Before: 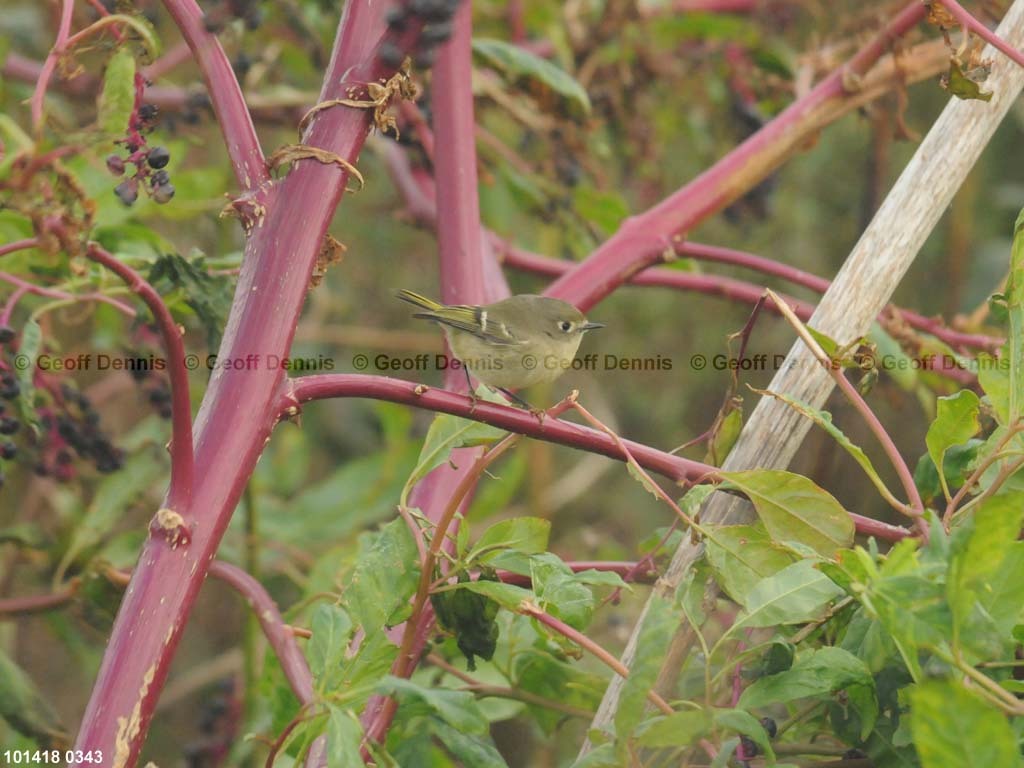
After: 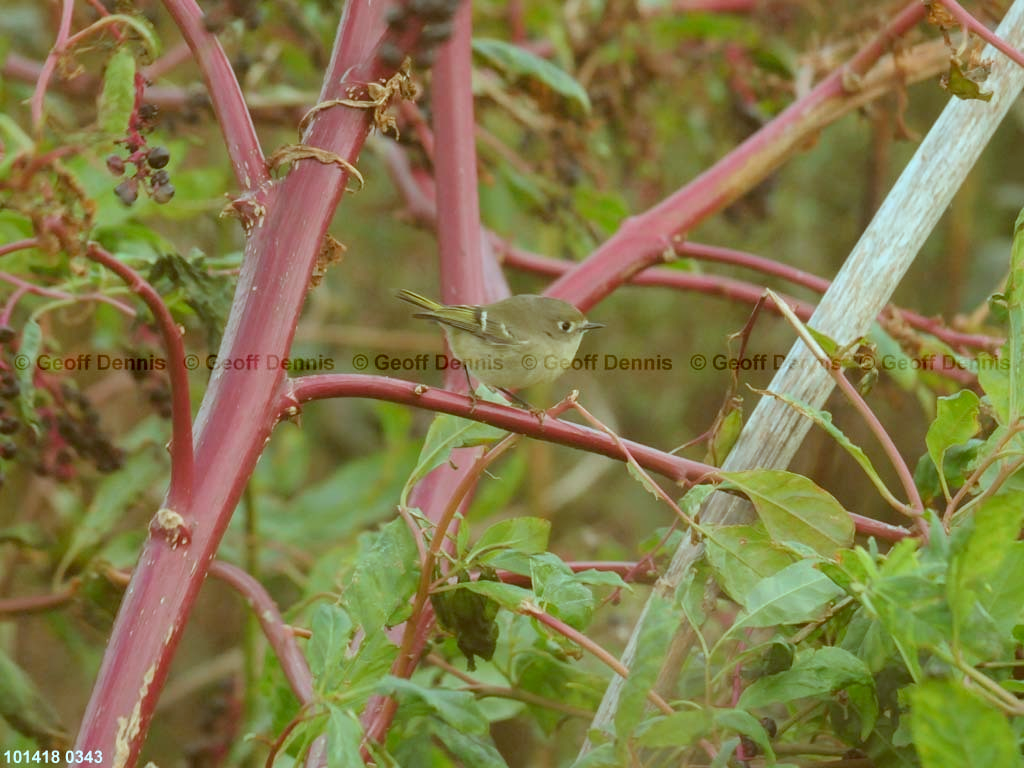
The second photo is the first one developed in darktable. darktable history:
color correction: highlights a* -14.83, highlights b* -16.03, shadows a* 10.8, shadows b* 29.22
